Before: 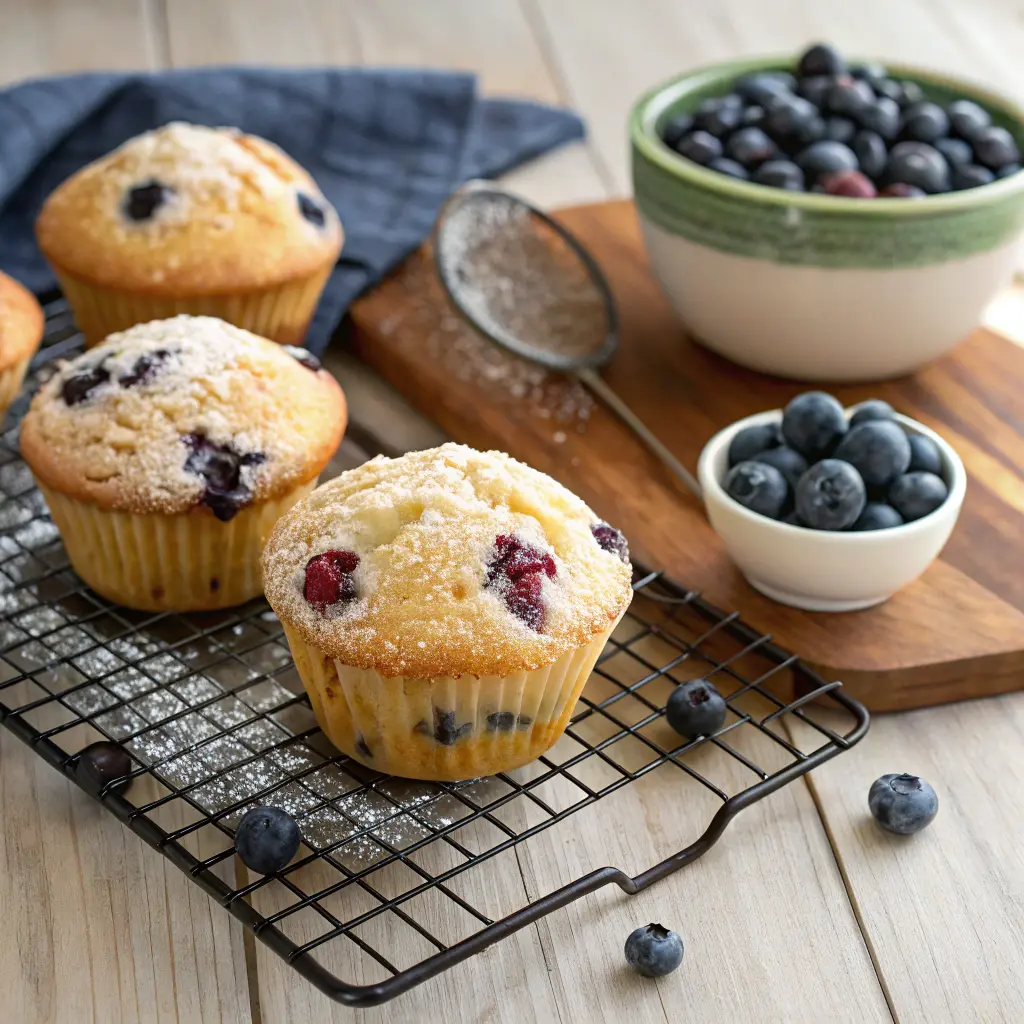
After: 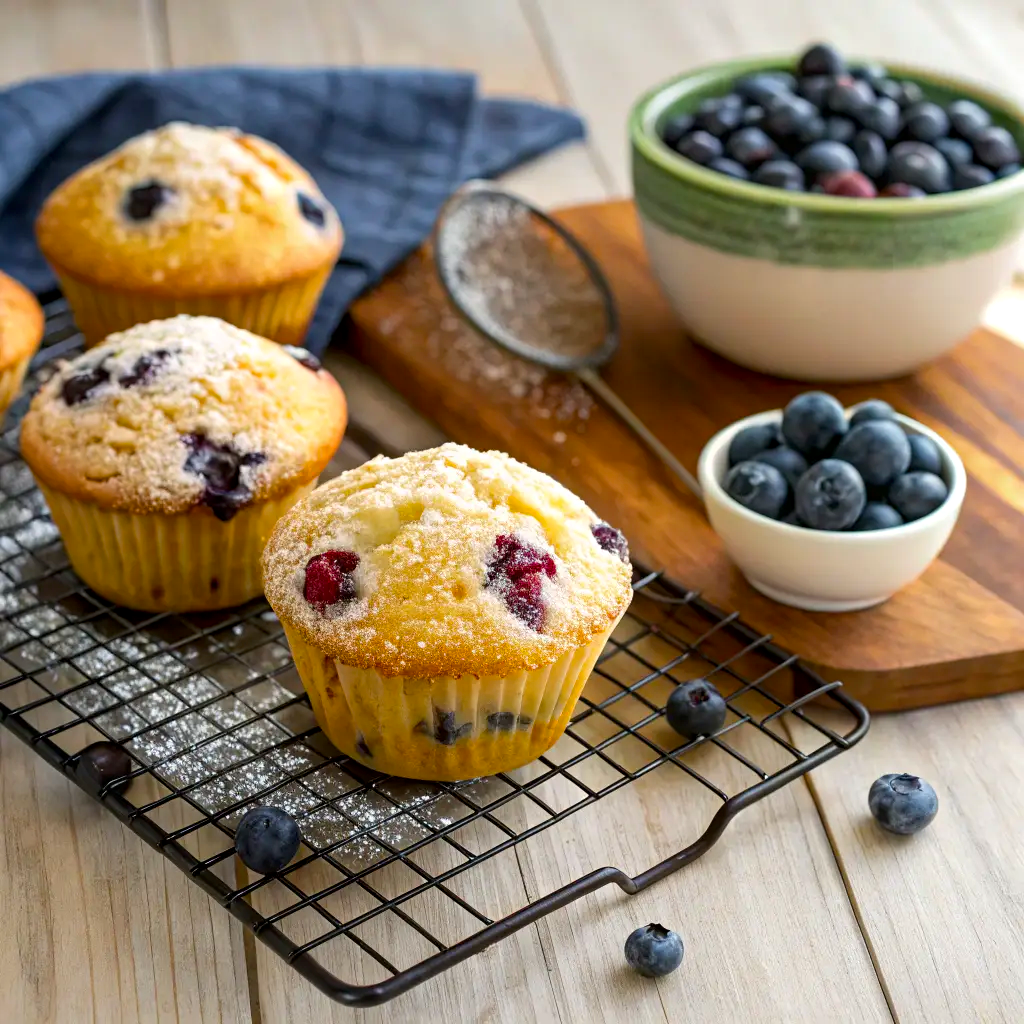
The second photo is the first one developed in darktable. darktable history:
local contrast: highlights 105%, shadows 102%, detail 120%, midtone range 0.2
color balance rgb: perceptual saturation grading › global saturation 25.747%, global vibrance 20%
